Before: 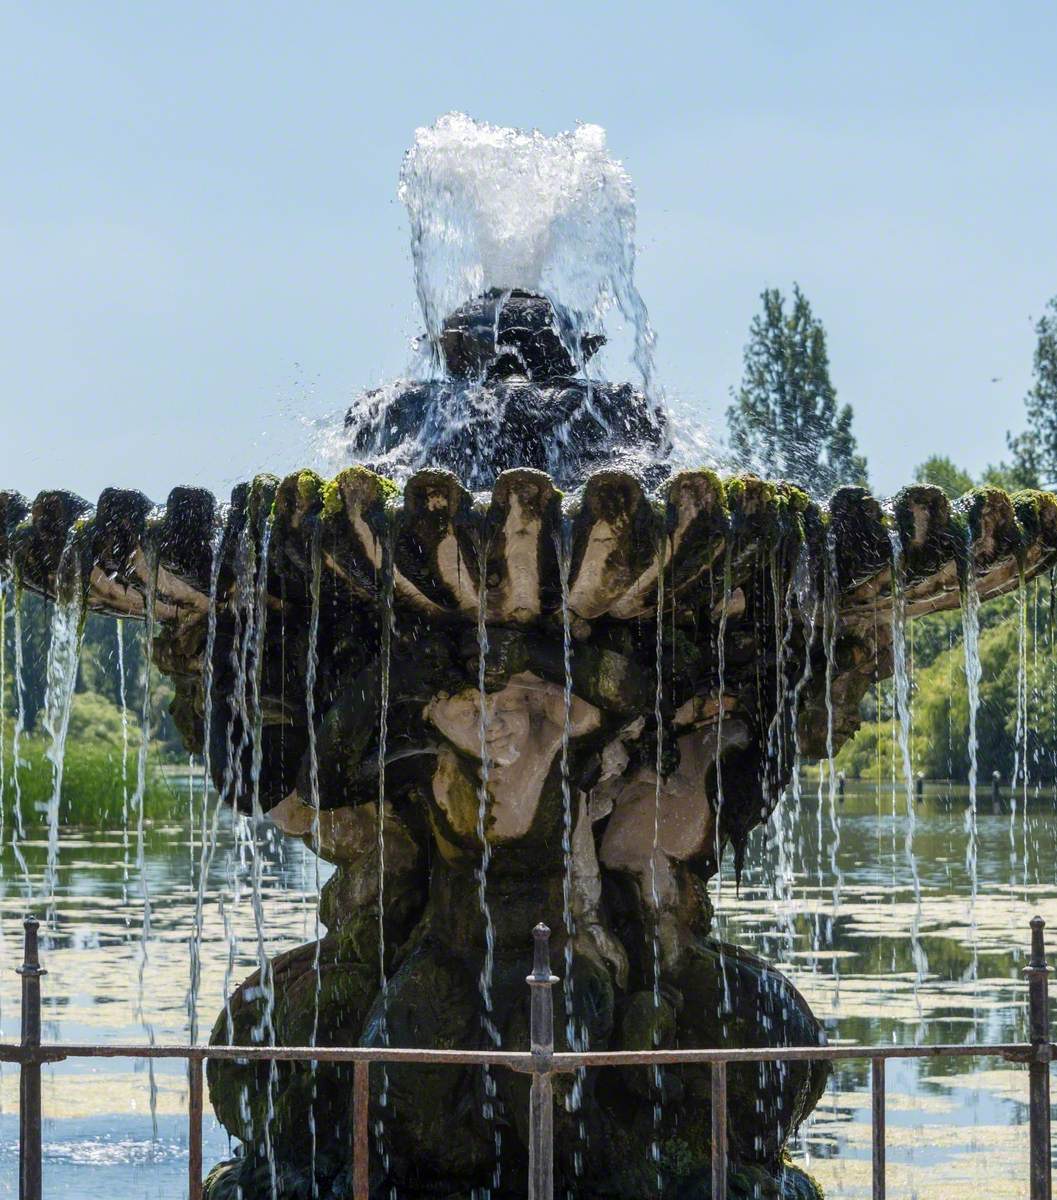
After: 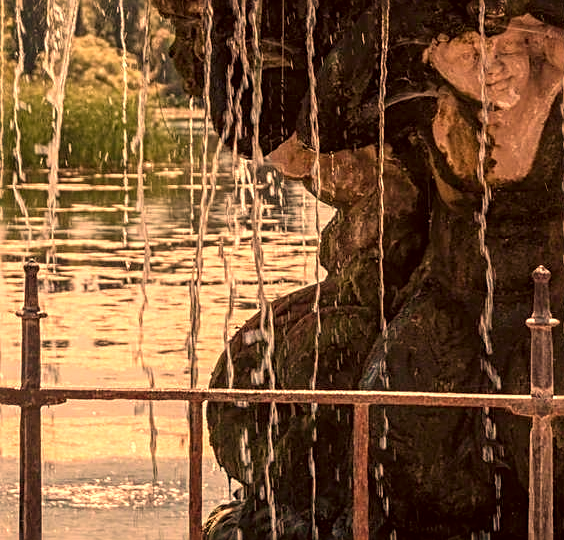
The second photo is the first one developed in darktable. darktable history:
sharpen: radius 2.767
local contrast: on, module defaults
crop and rotate: top 54.778%, right 46.61%, bottom 0.159%
color correction: highlights a* 10.21, highlights b* 9.79, shadows a* 8.61, shadows b* 7.88, saturation 0.8
white balance: red 1.467, blue 0.684
